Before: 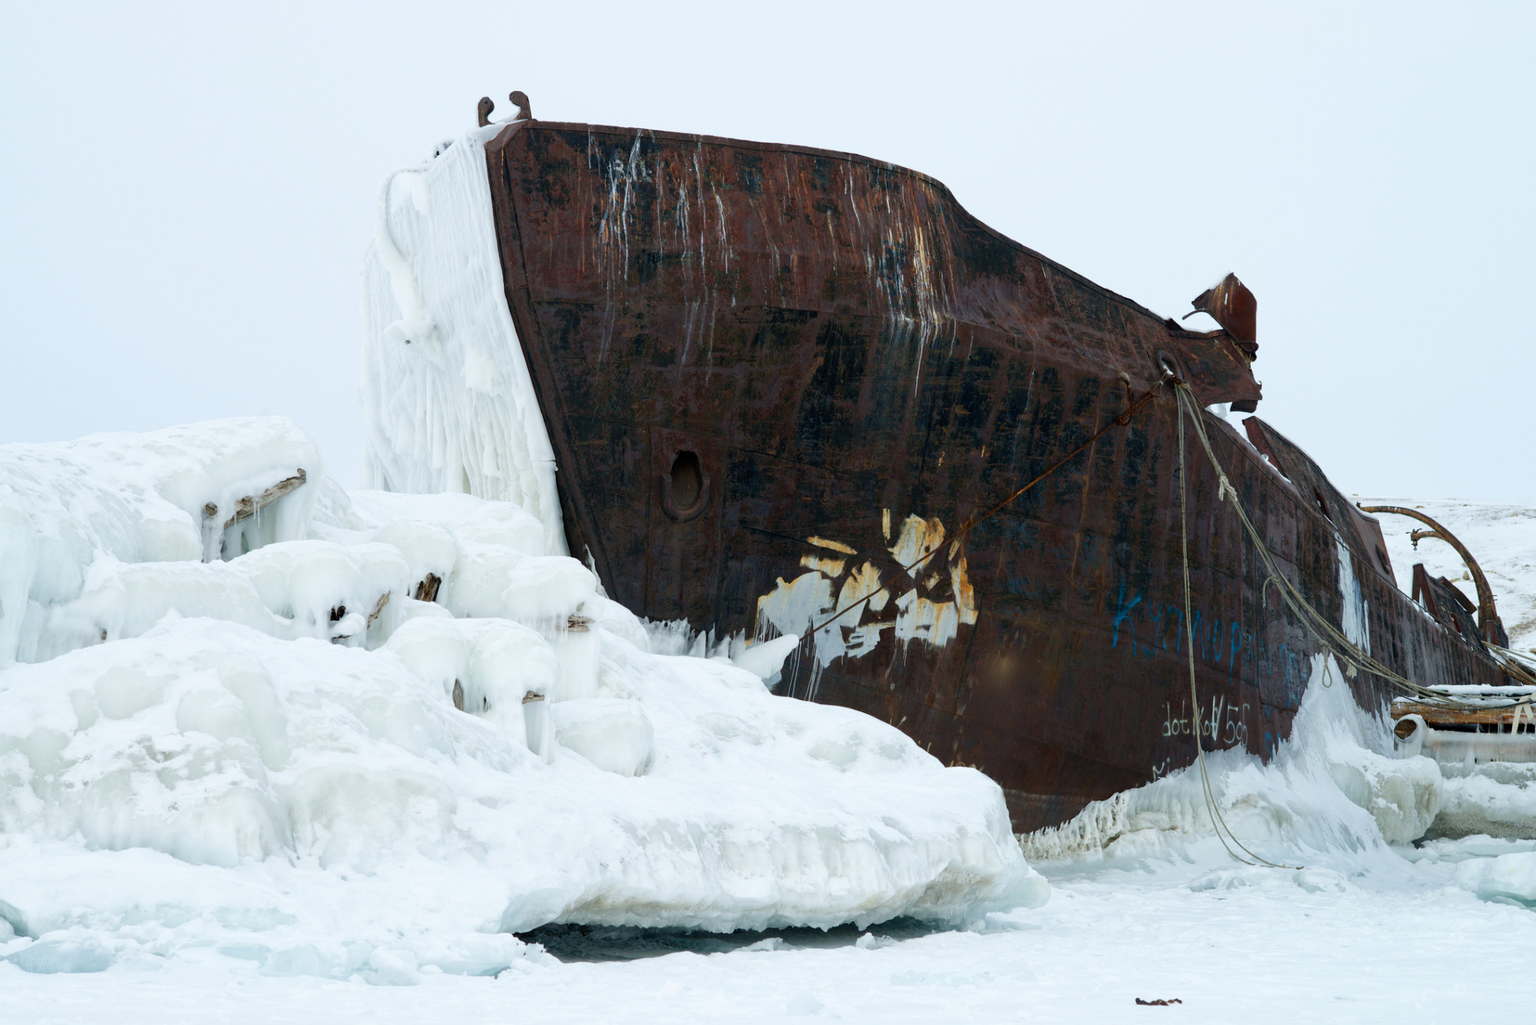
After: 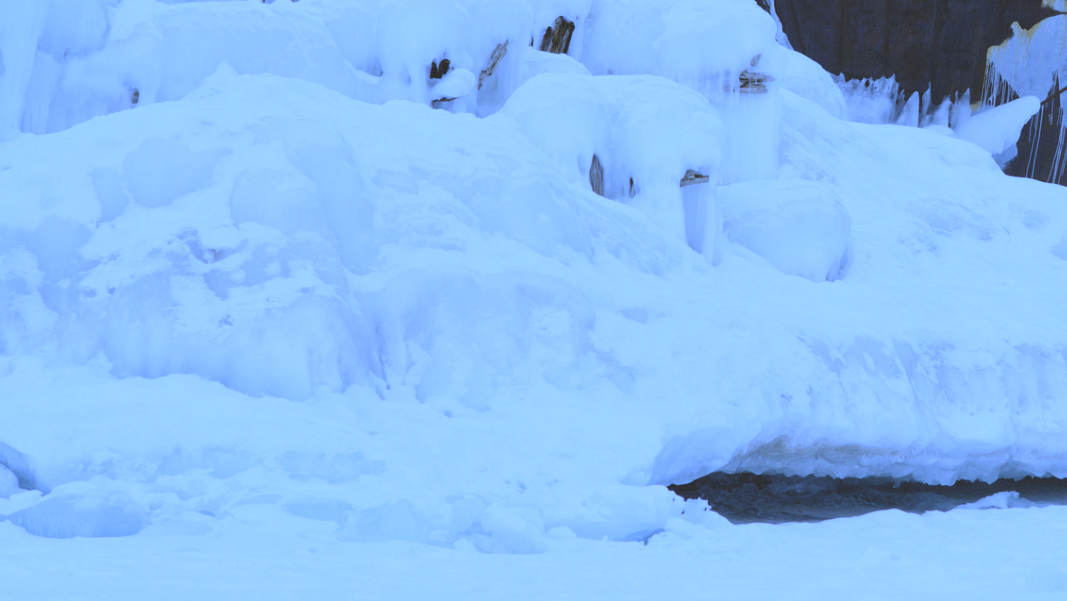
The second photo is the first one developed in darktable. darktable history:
white balance: red 0.766, blue 1.537
crop and rotate: top 54.778%, right 46.61%, bottom 0.159%
exposure: black level correction -0.036, exposure -0.497 EV, compensate highlight preservation false
